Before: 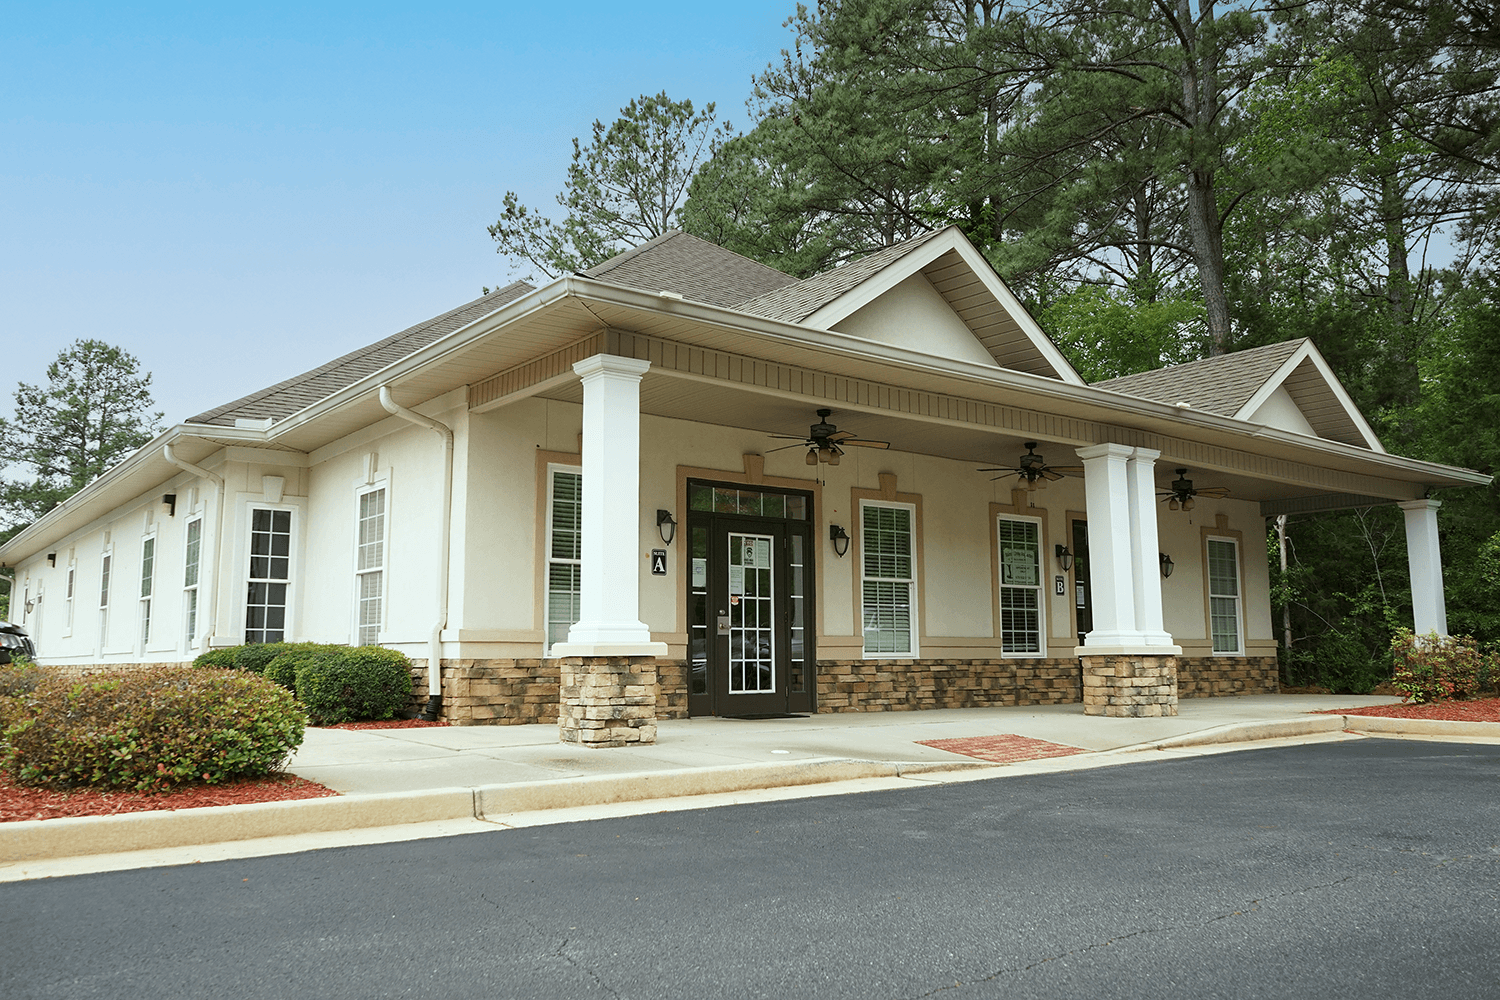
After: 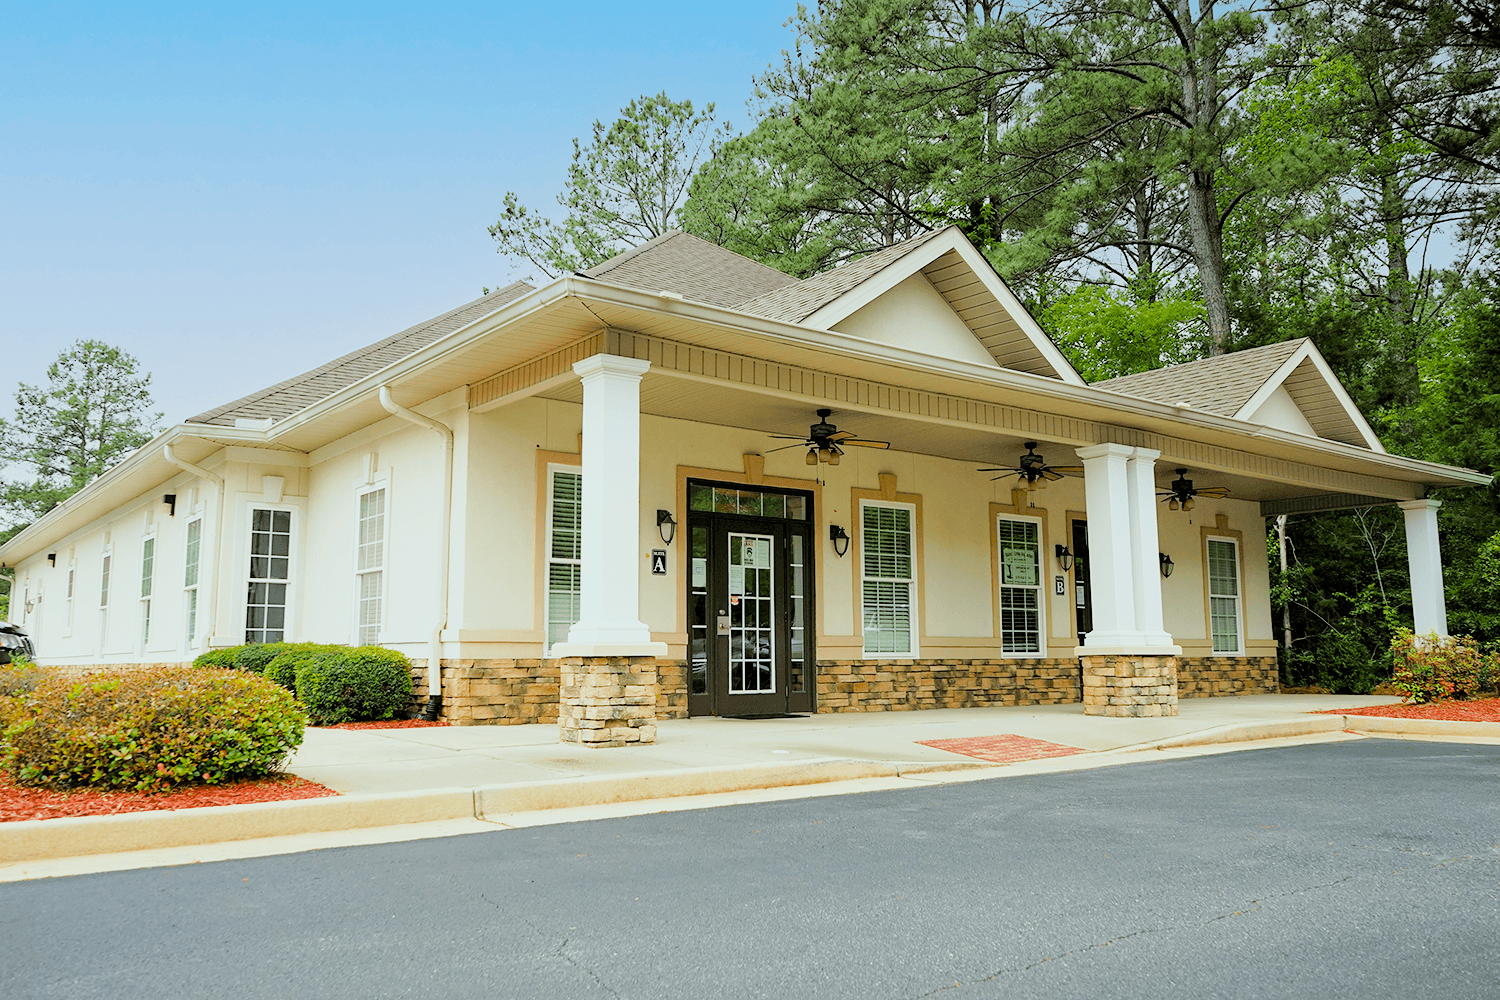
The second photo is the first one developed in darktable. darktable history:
filmic rgb: black relative exposure -4.38 EV, white relative exposure 4.56 EV, hardness 2.37, contrast 1.05
exposure: exposure 0.785 EV, compensate highlight preservation false
color balance rgb: perceptual saturation grading › global saturation 25%, perceptual brilliance grading › mid-tones 10%, perceptual brilliance grading › shadows 15%, global vibrance 20%
